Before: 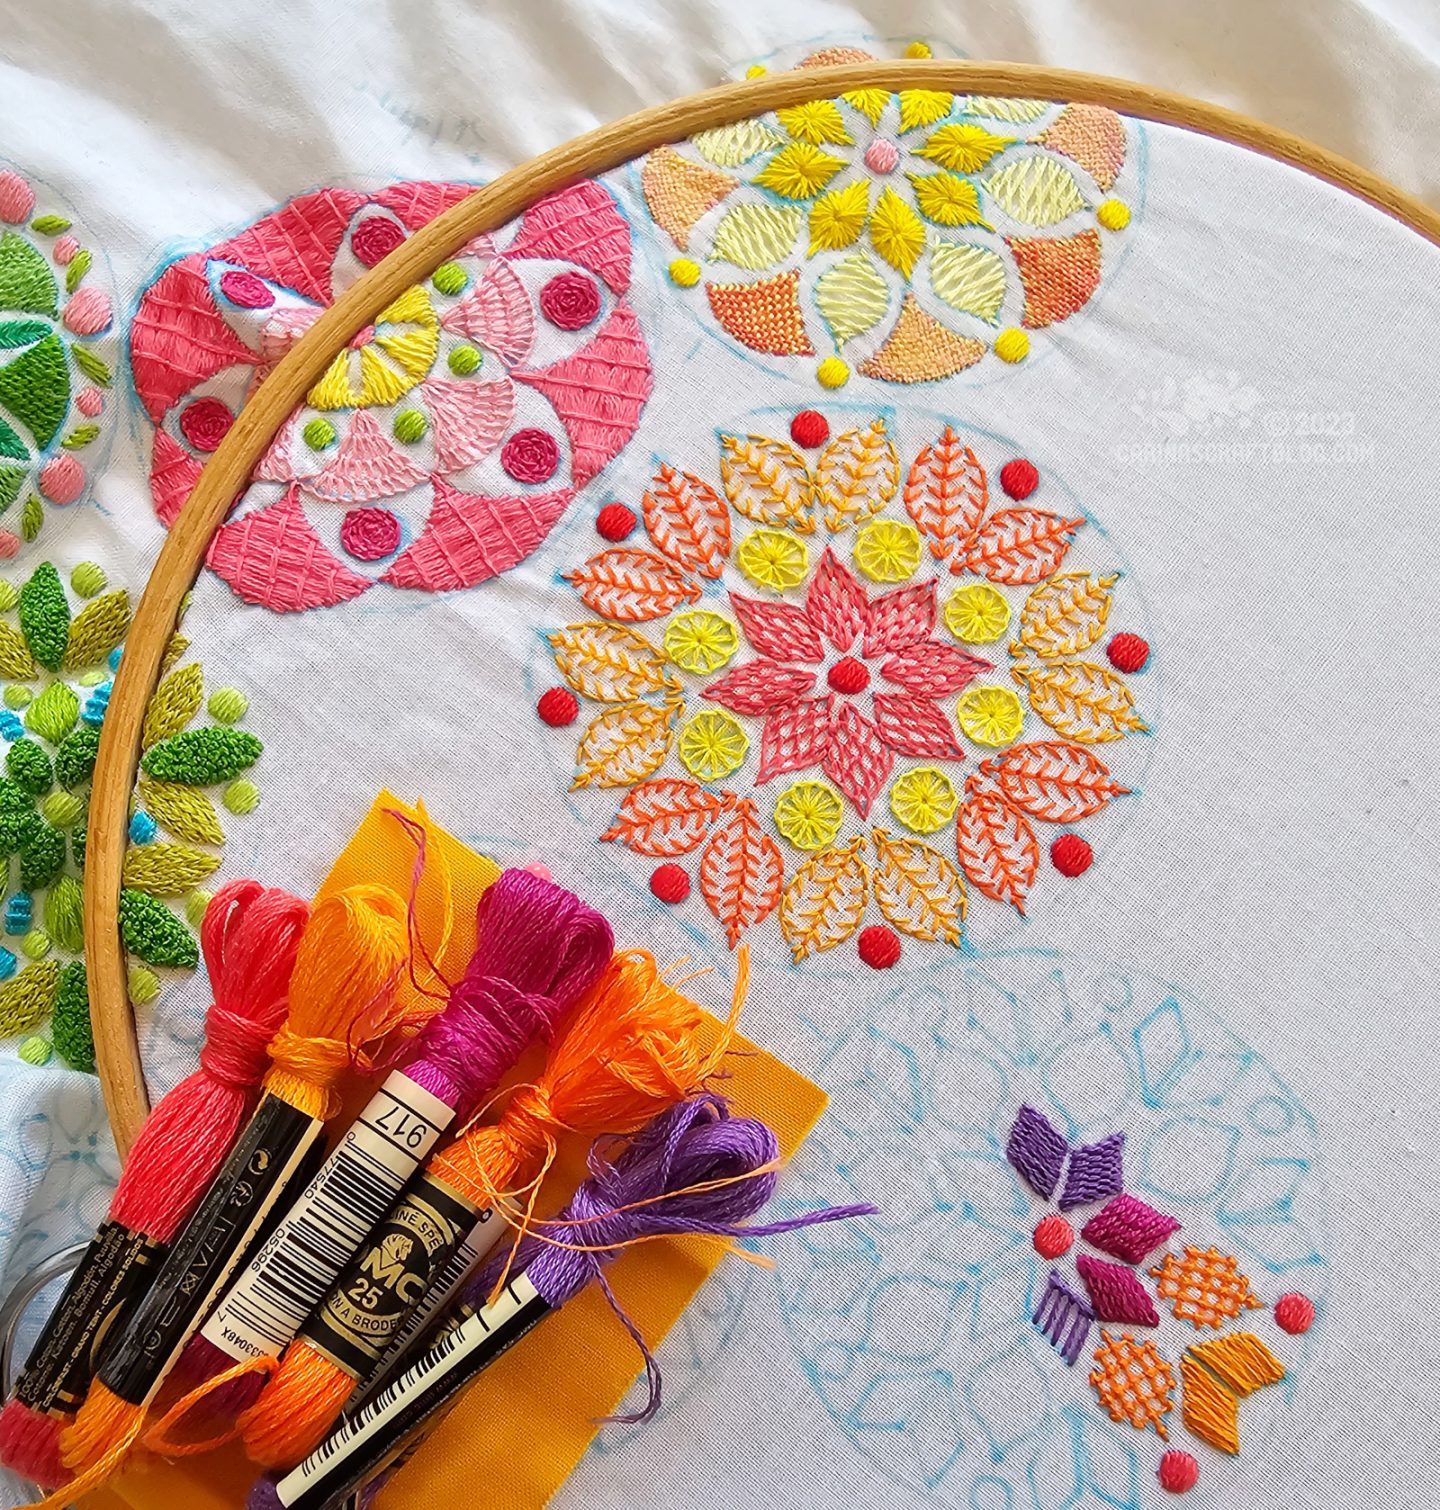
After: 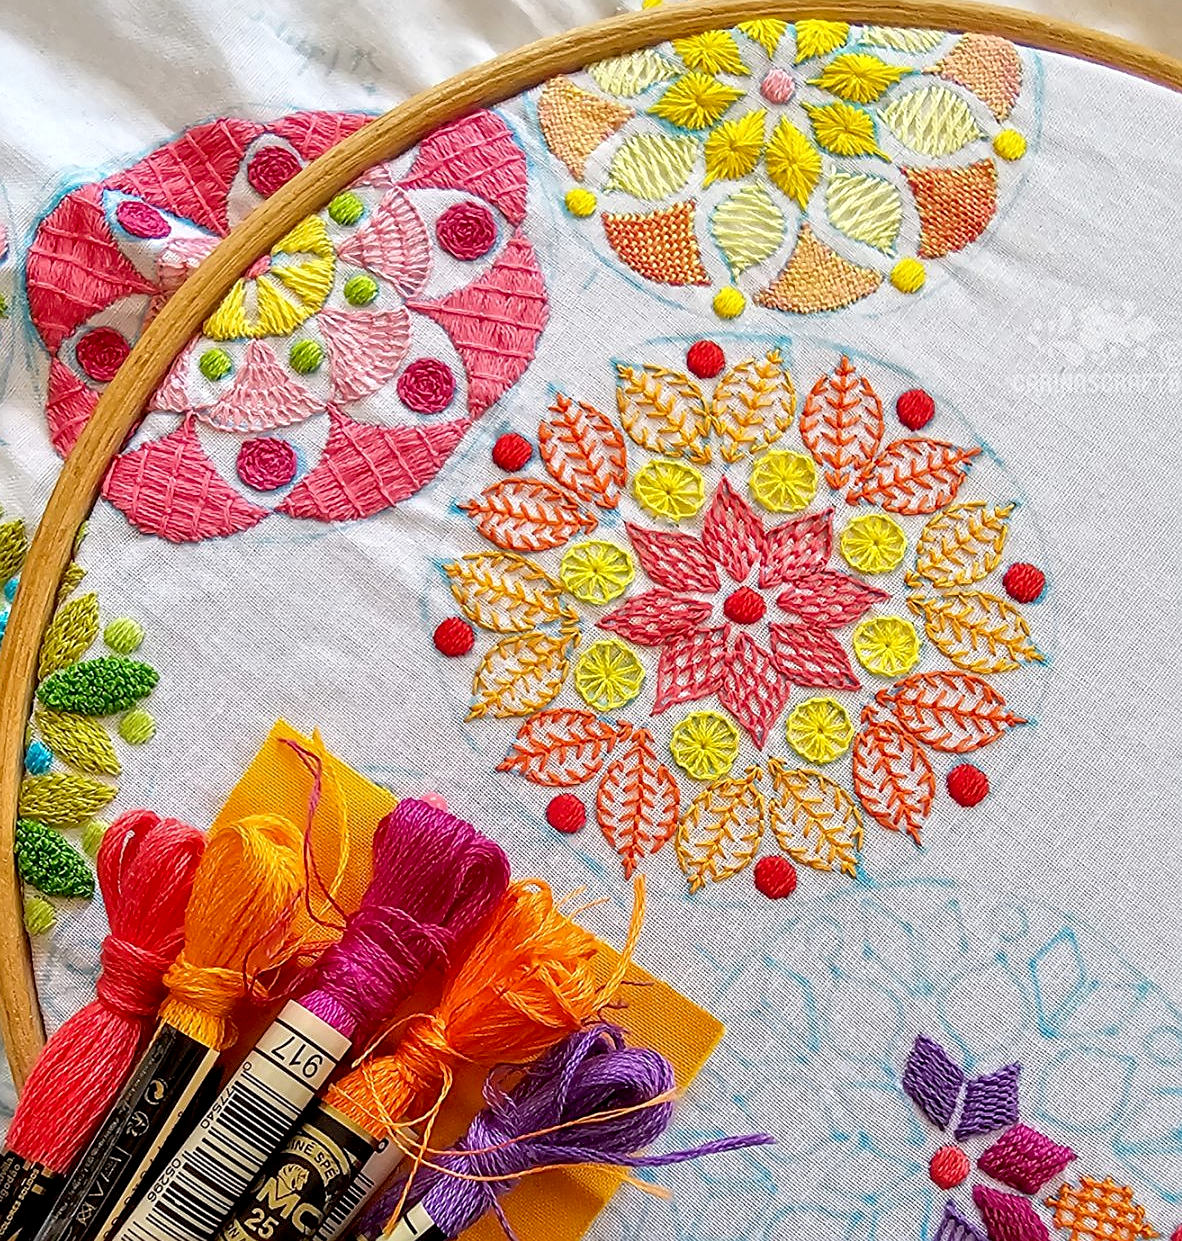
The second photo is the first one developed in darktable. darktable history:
exposure: black level correction 0.007, compensate highlight preservation false
sharpen: amount 0.496
local contrast: on, module defaults
crop and rotate: left 7.256%, top 4.651%, right 10.635%, bottom 13.153%
